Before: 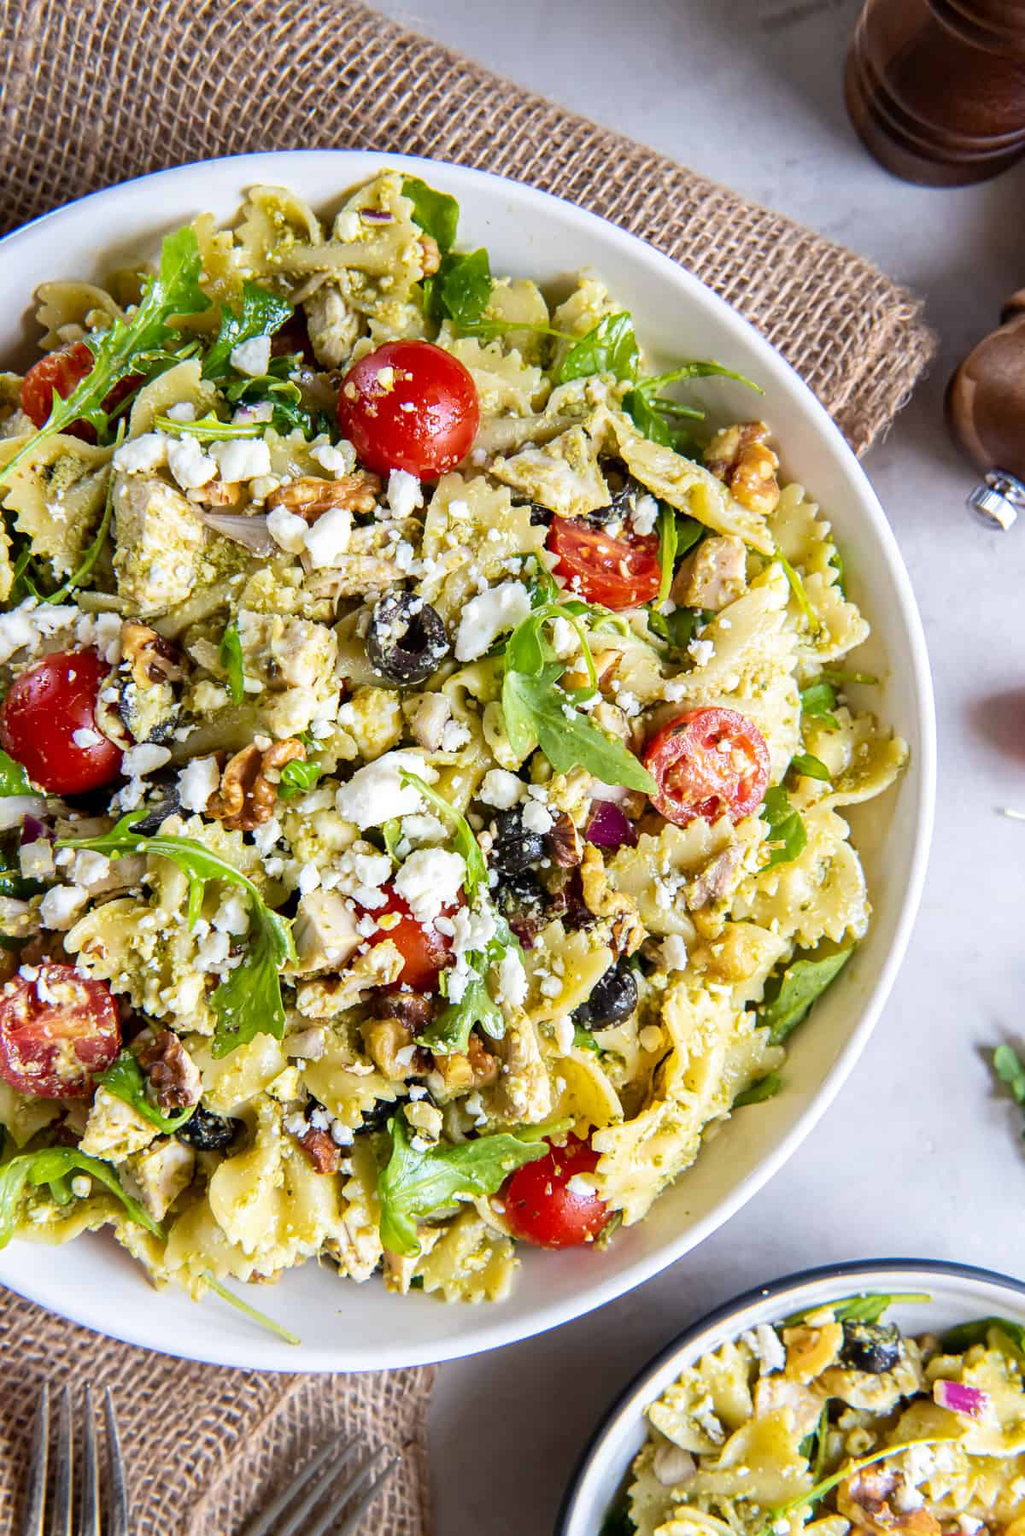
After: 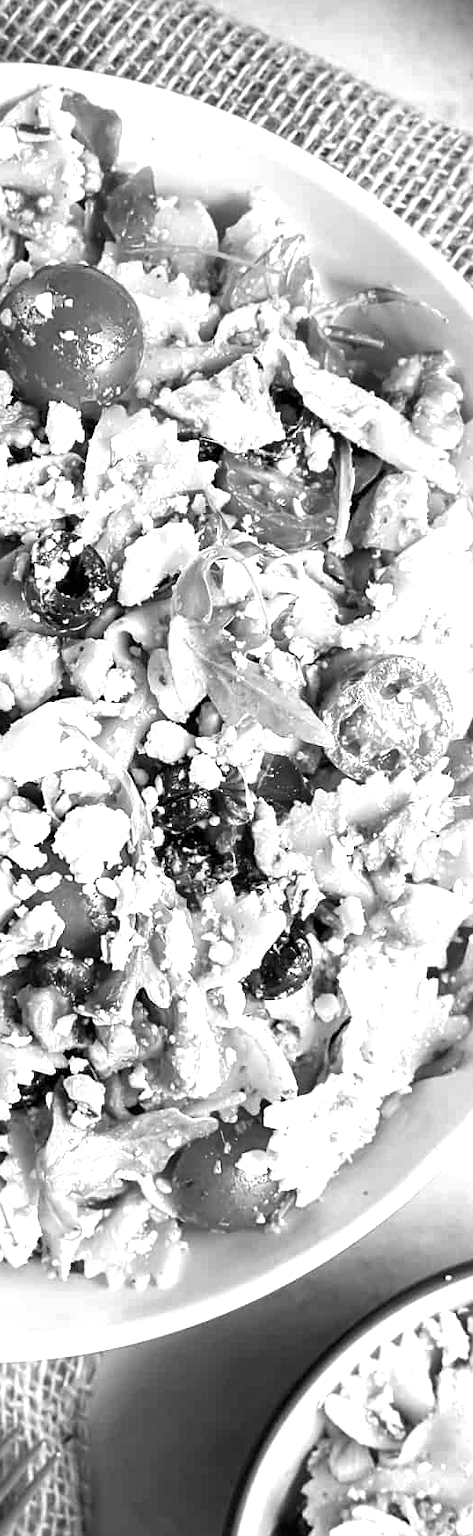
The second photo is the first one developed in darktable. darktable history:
exposure: exposure -0.004 EV, compensate highlight preservation false
crop: left 33.637%, top 6.008%, right 22.876%
color balance rgb: power › hue 61.6°, highlights gain › chroma 0.106%, highlights gain › hue 331.68°, global offset › chroma 0.397%, global offset › hue 32.24°, linear chroma grading › global chroma 19.104%, perceptual saturation grading › global saturation 8.923%, perceptual brilliance grading › global brilliance 18.699%
color zones: curves: ch1 [(0, -0.014) (0.143, -0.013) (0.286, -0.013) (0.429, -0.016) (0.571, -0.019) (0.714, -0.015) (0.857, 0.002) (1, -0.014)]
sharpen: amount 0.208
local contrast: highlights 106%, shadows 99%, detail 120%, midtone range 0.2
tone equalizer: edges refinement/feathering 500, mask exposure compensation -1.57 EV, preserve details no
